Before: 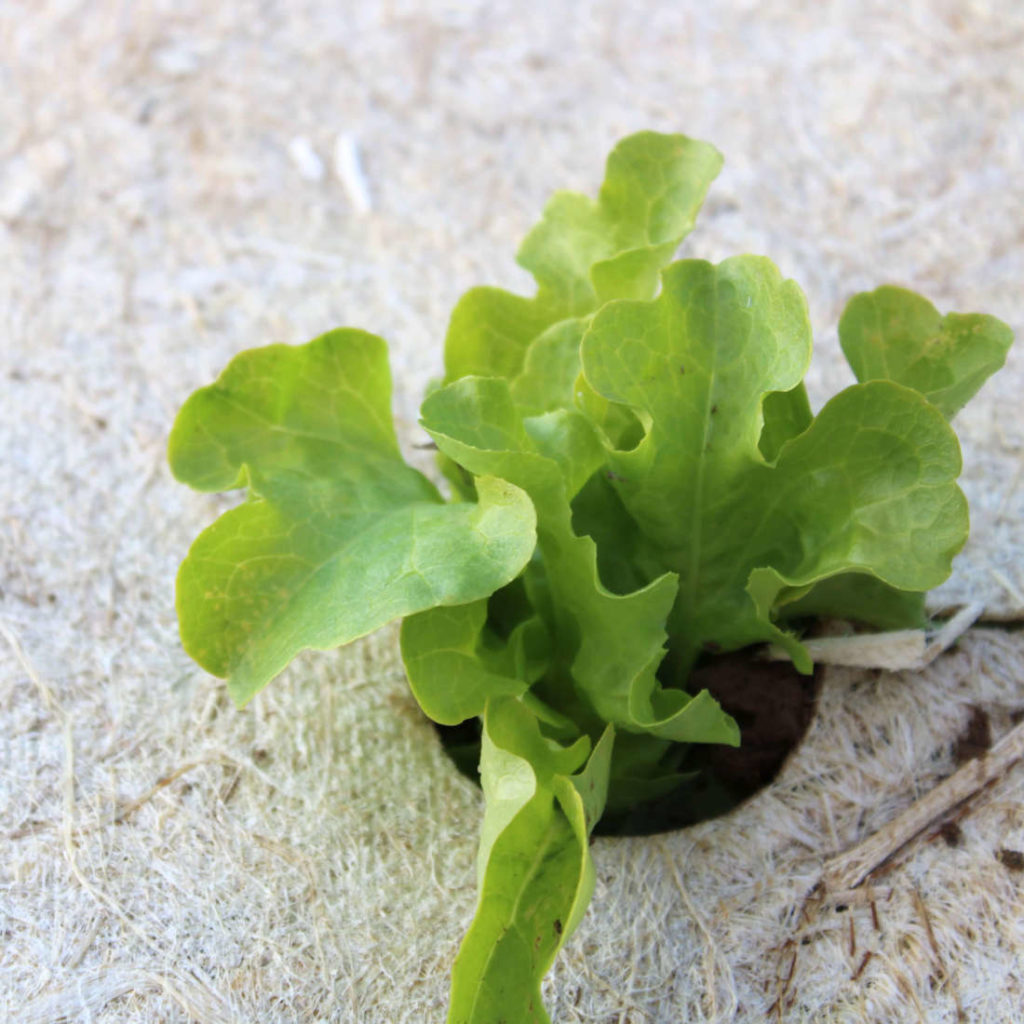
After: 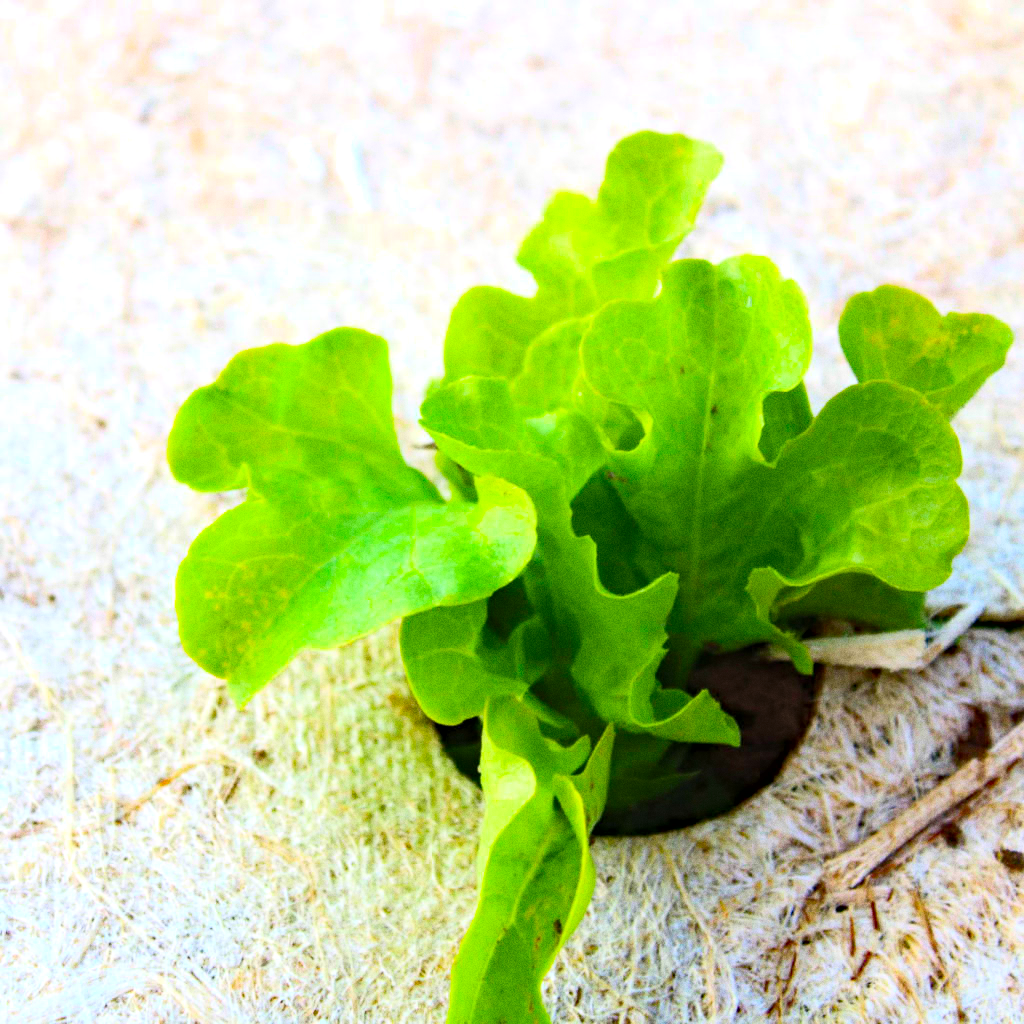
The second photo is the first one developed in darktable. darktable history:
haze removal: strength 0.42, compatibility mode true, adaptive false
tone equalizer: -8 EV -0.417 EV, -7 EV -0.389 EV, -6 EV -0.333 EV, -5 EV -0.222 EV, -3 EV 0.222 EV, -2 EV 0.333 EV, -1 EV 0.389 EV, +0 EV 0.417 EV, edges refinement/feathering 500, mask exposure compensation -1.57 EV, preserve details no
grain: on, module defaults
contrast brightness saturation: contrast 0.2, brightness 0.2, saturation 0.8
